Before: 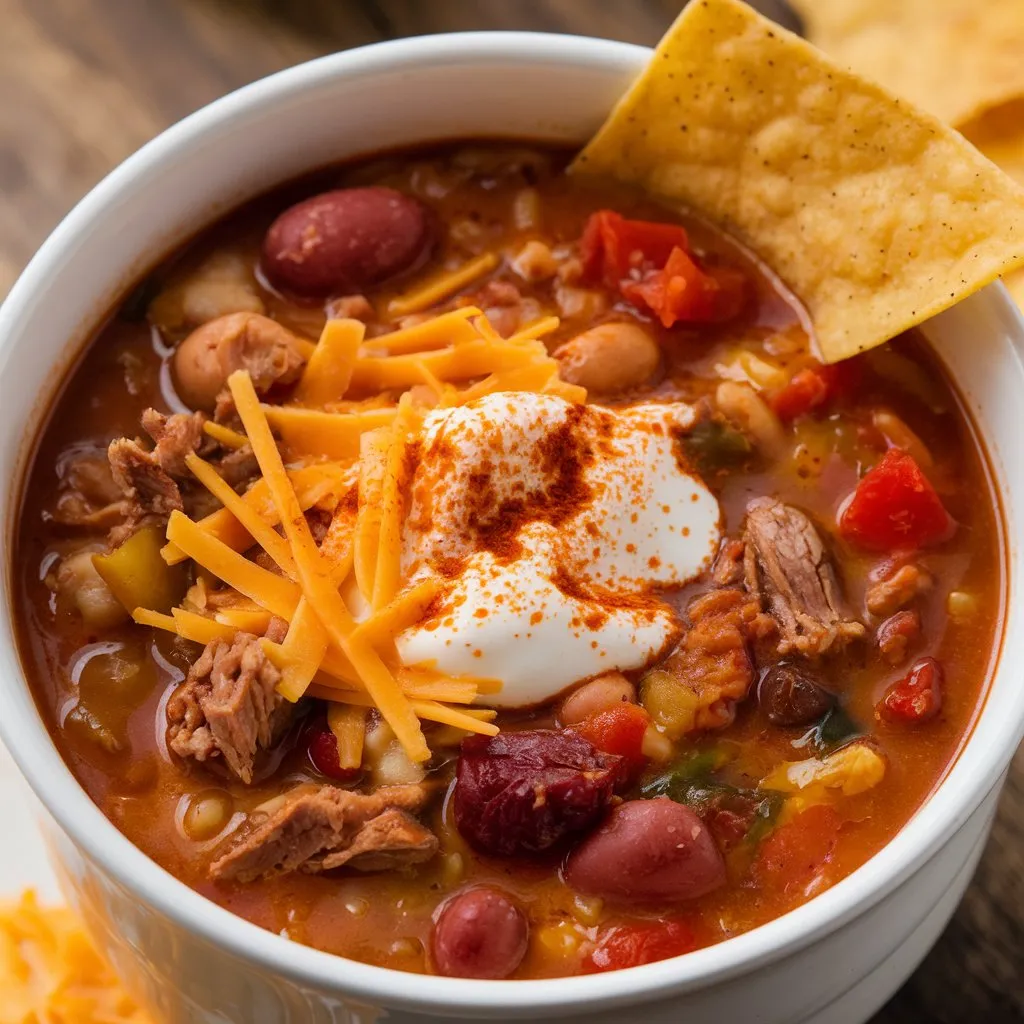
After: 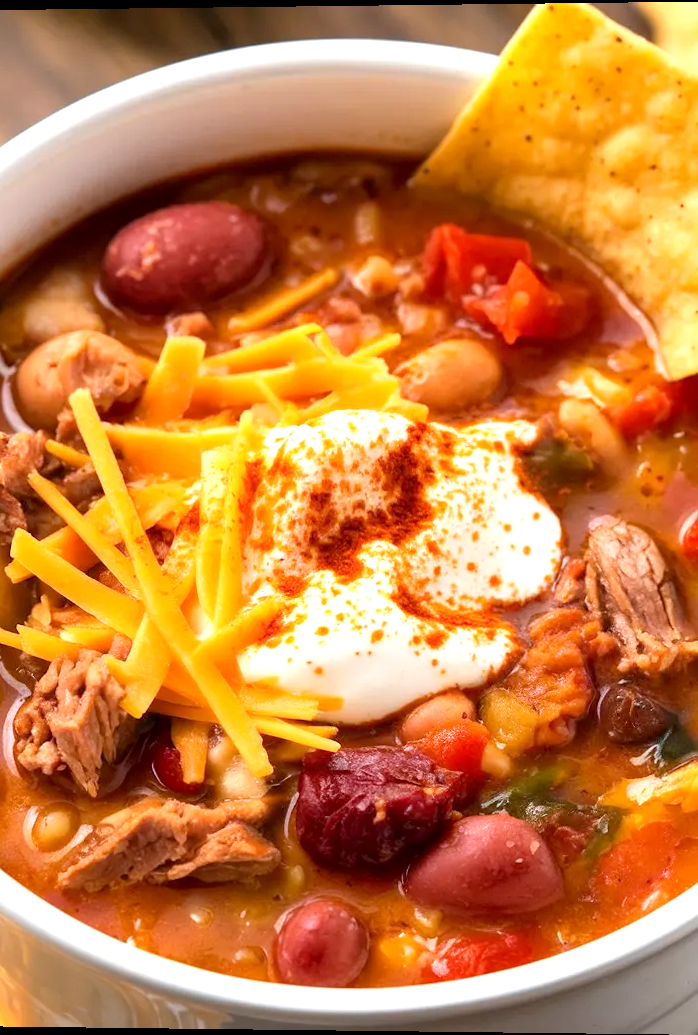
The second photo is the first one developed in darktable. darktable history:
rotate and perspective: lens shift (vertical) 0.048, lens shift (horizontal) -0.024, automatic cropping off
exposure: black level correction 0.001, exposure 1 EV, compensate highlight preservation false
crop and rotate: left 15.754%, right 17.579%
